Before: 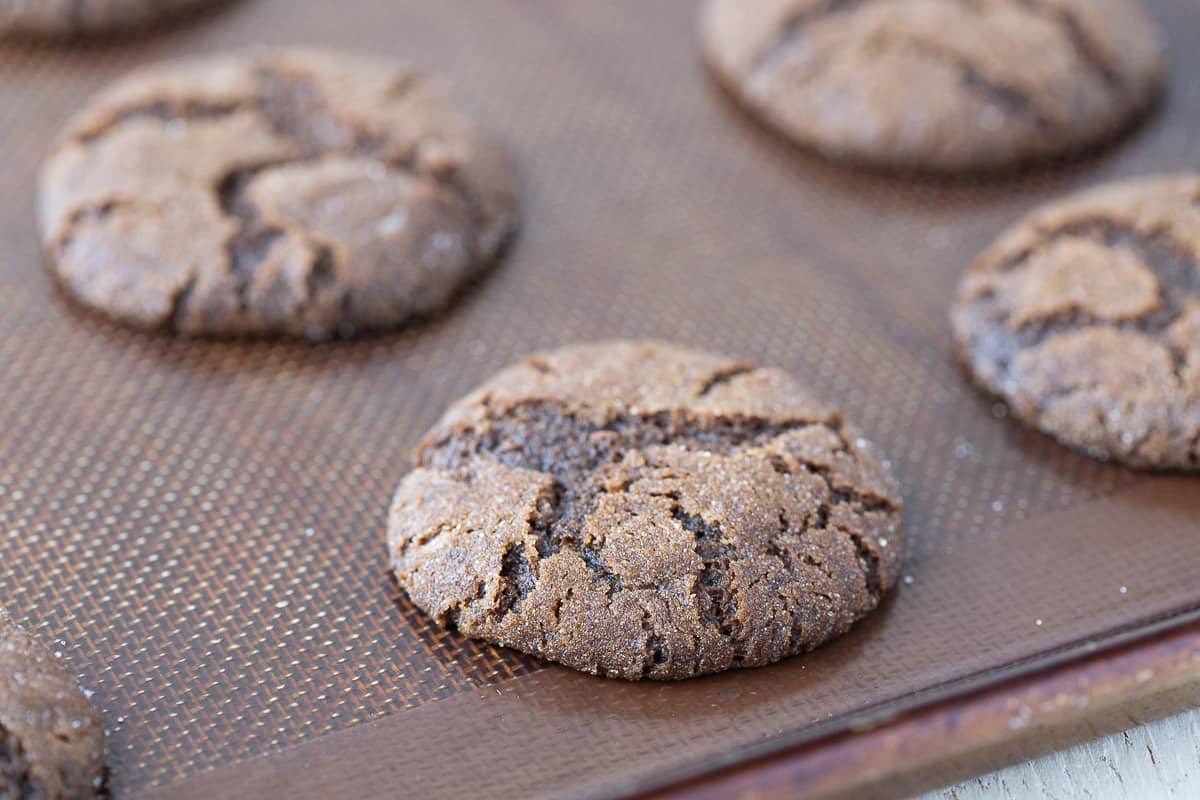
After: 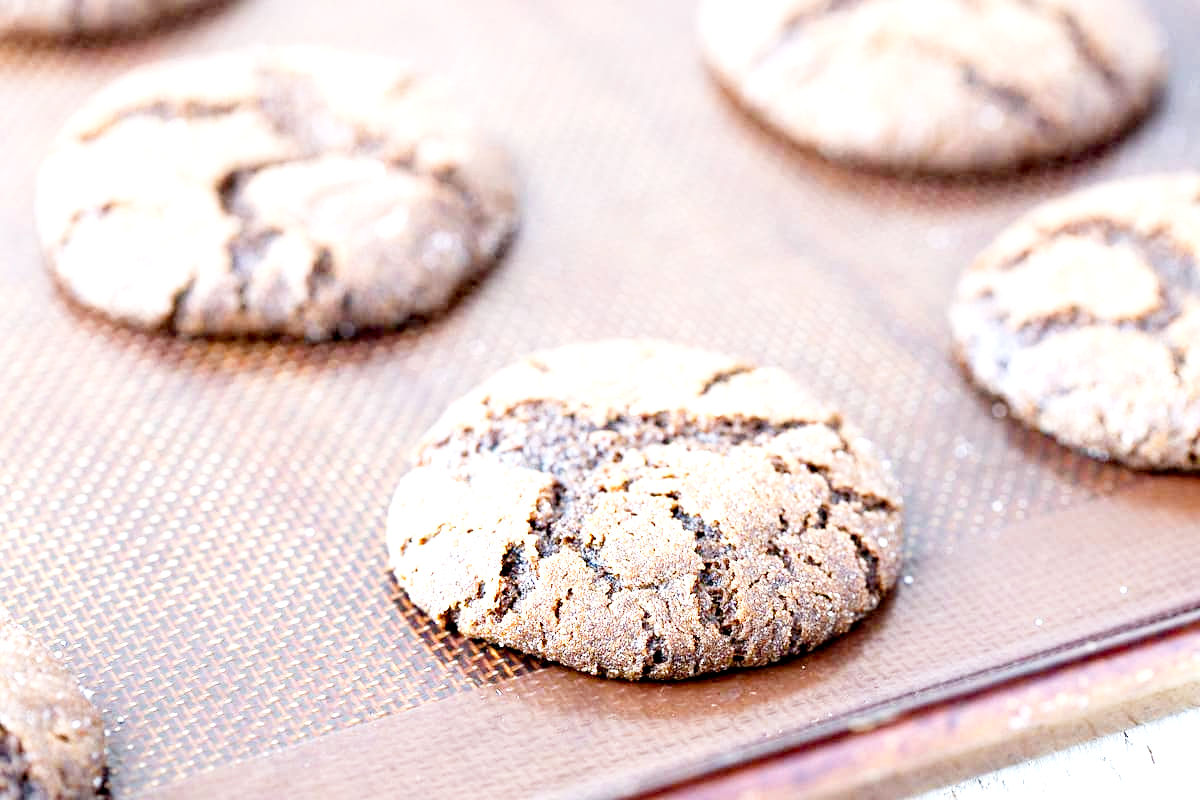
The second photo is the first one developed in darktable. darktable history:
exposure: black level correction 0.009, exposure 1.422 EV, compensate exposure bias true, compensate highlight preservation false
tone curve: curves: ch0 [(0, 0) (0.004, 0.001) (0.02, 0.008) (0.218, 0.218) (0.664, 0.774) (0.832, 0.914) (1, 1)], preserve colors none
